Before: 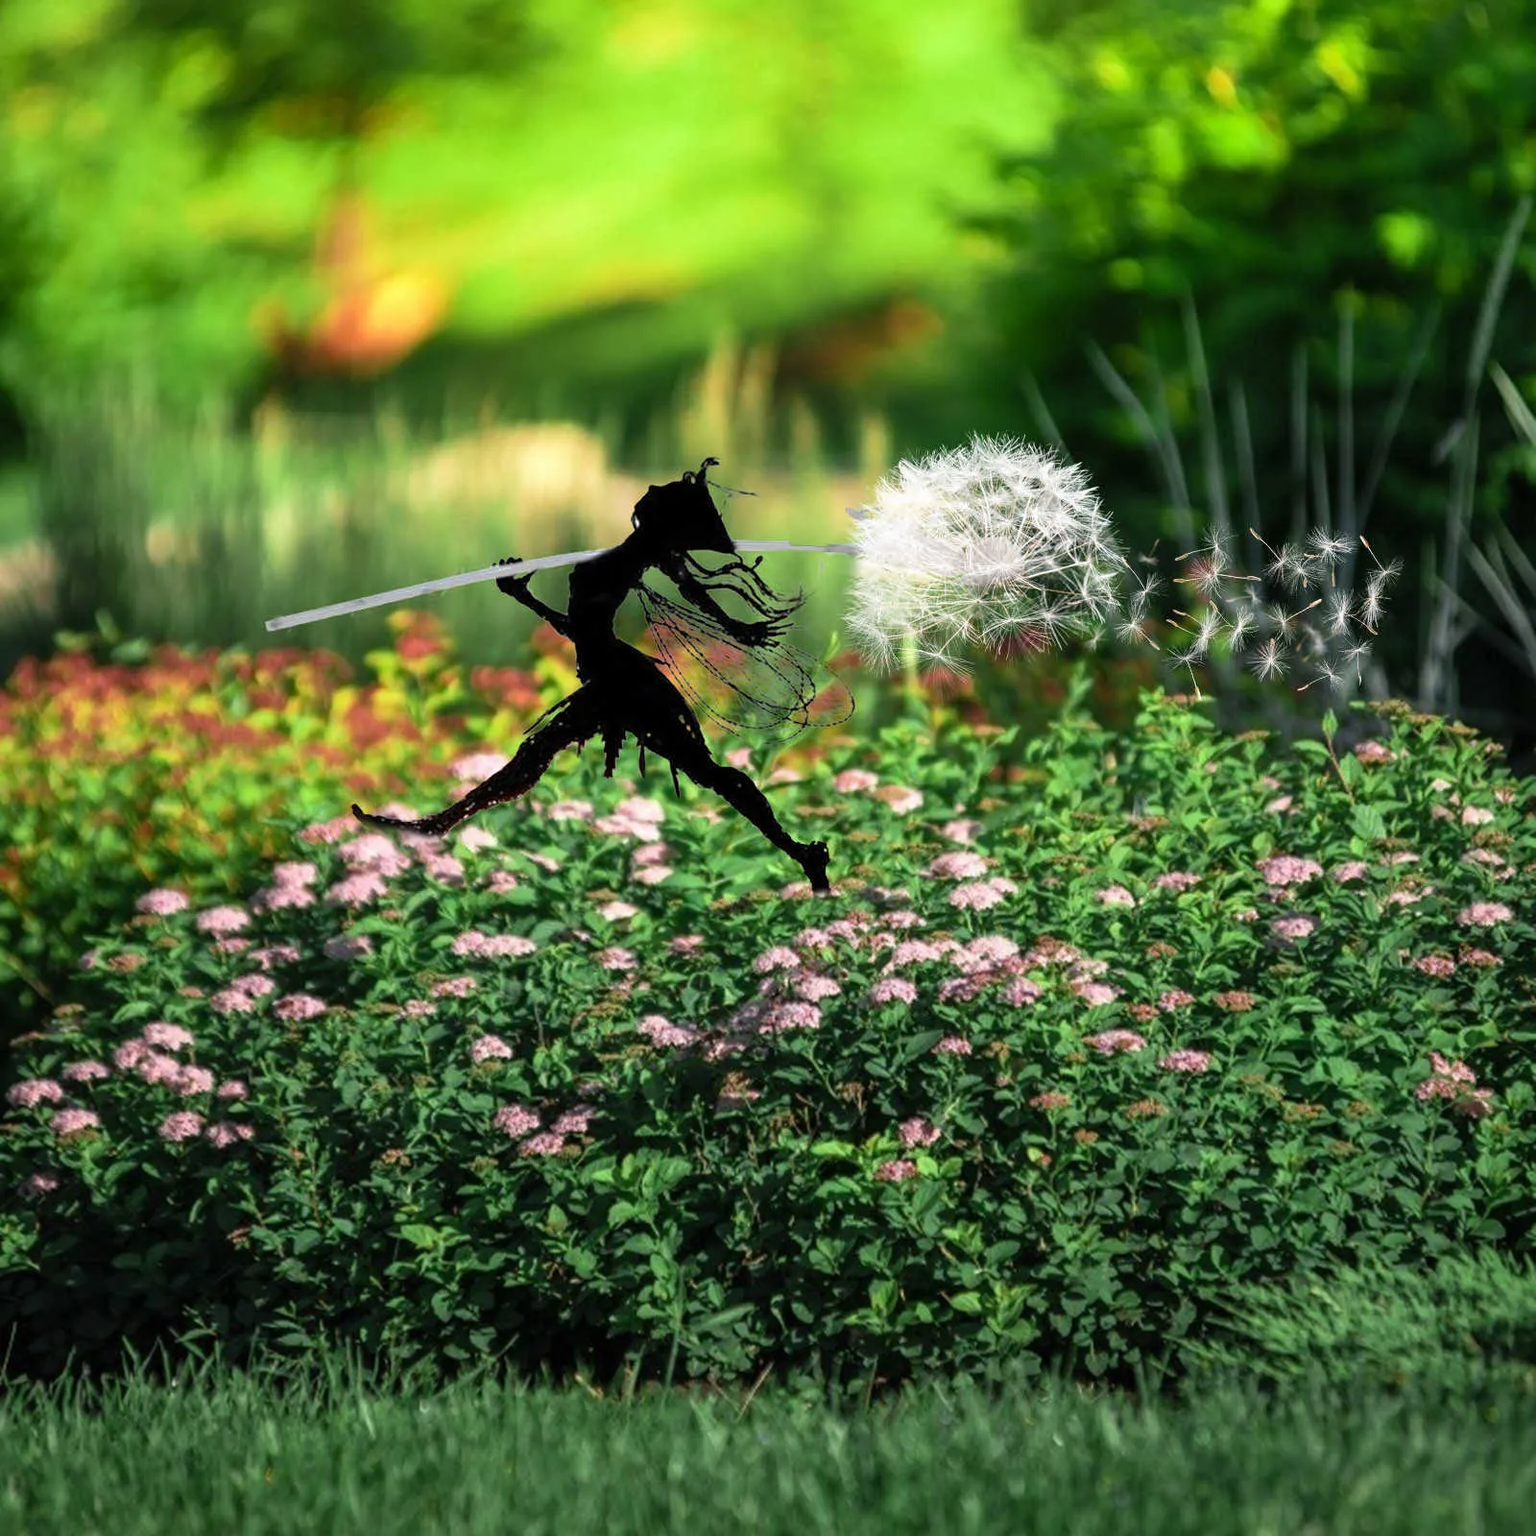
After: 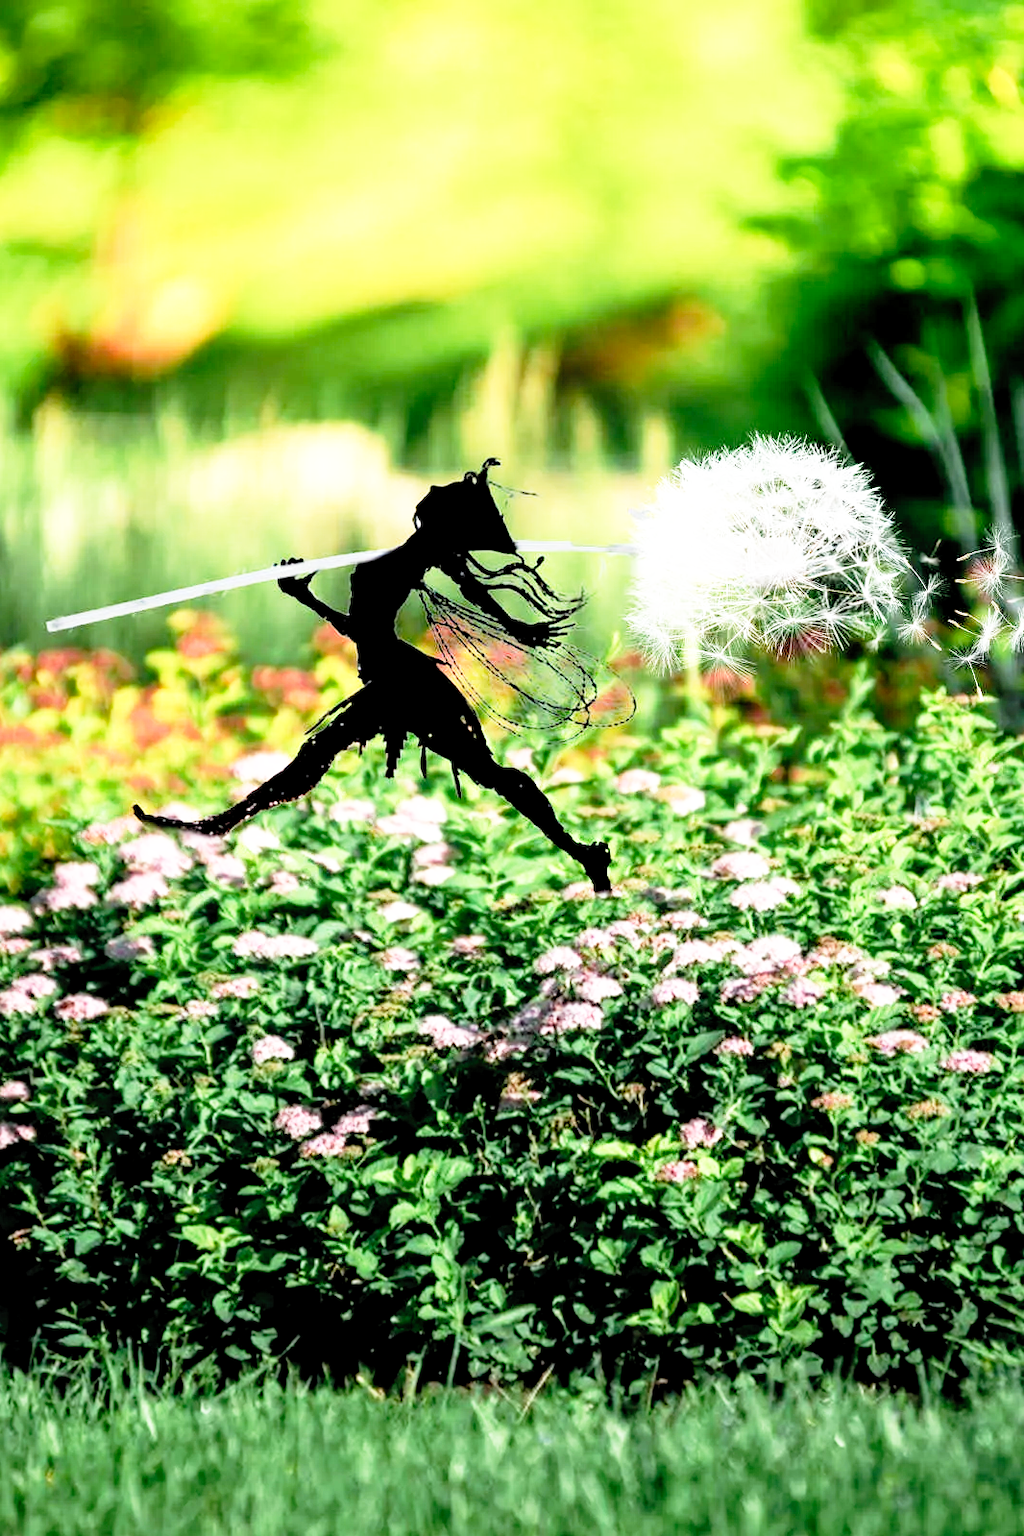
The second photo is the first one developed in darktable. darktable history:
white balance: red 0.986, blue 1.01
crop and rotate: left 14.292%, right 19.041%
rgb levels: levels [[0.01, 0.419, 0.839], [0, 0.5, 1], [0, 0.5, 1]]
base curve: curves: ch0 [(0, 0) (0.012, 0.01) (0.073, 0.168) (0.31, 0.711) (0.645, 0.957) (1, 1)], preserve colors none
